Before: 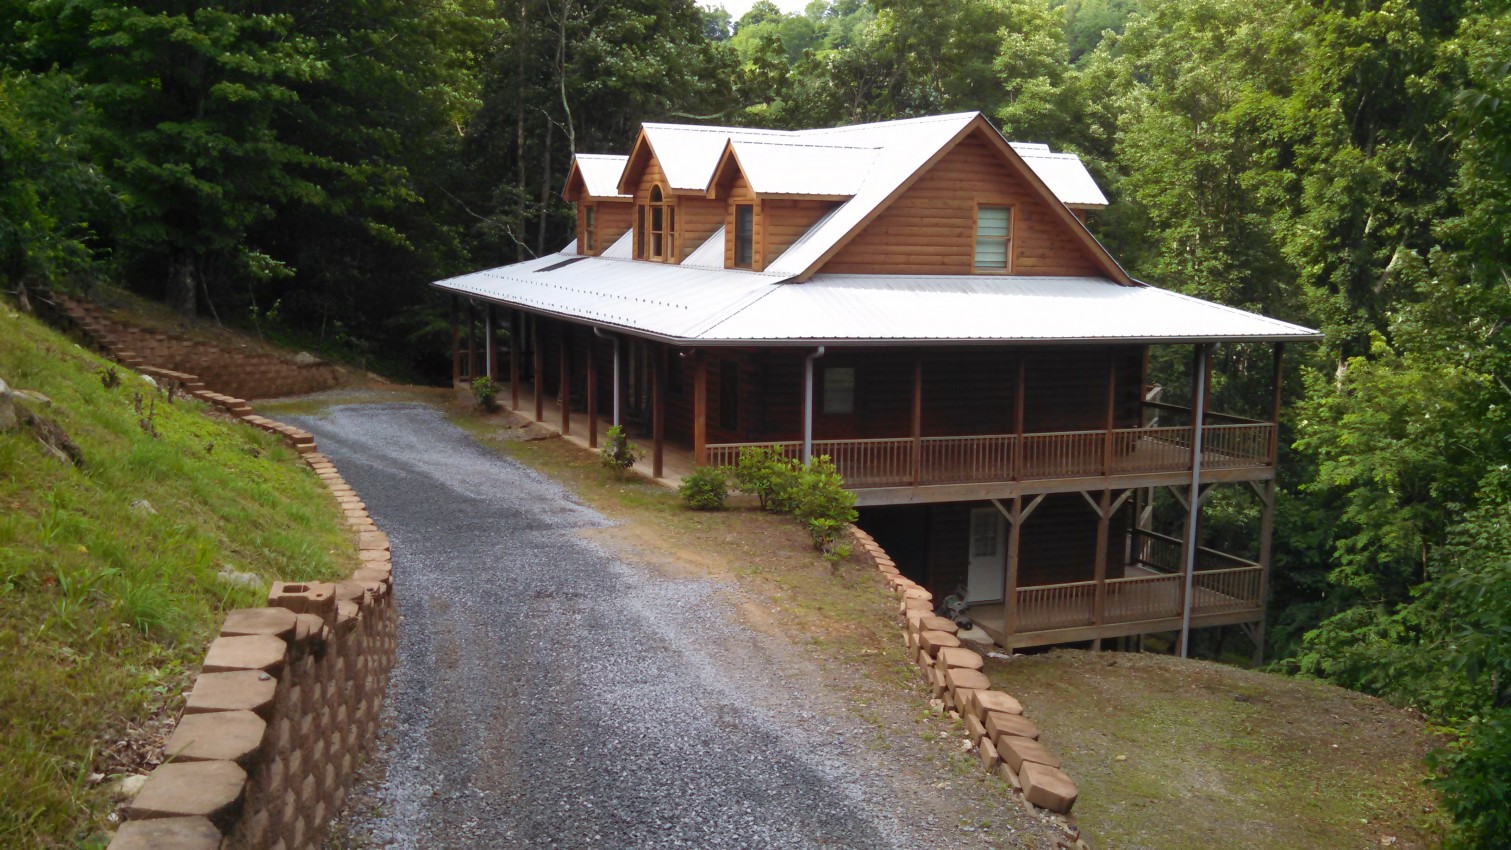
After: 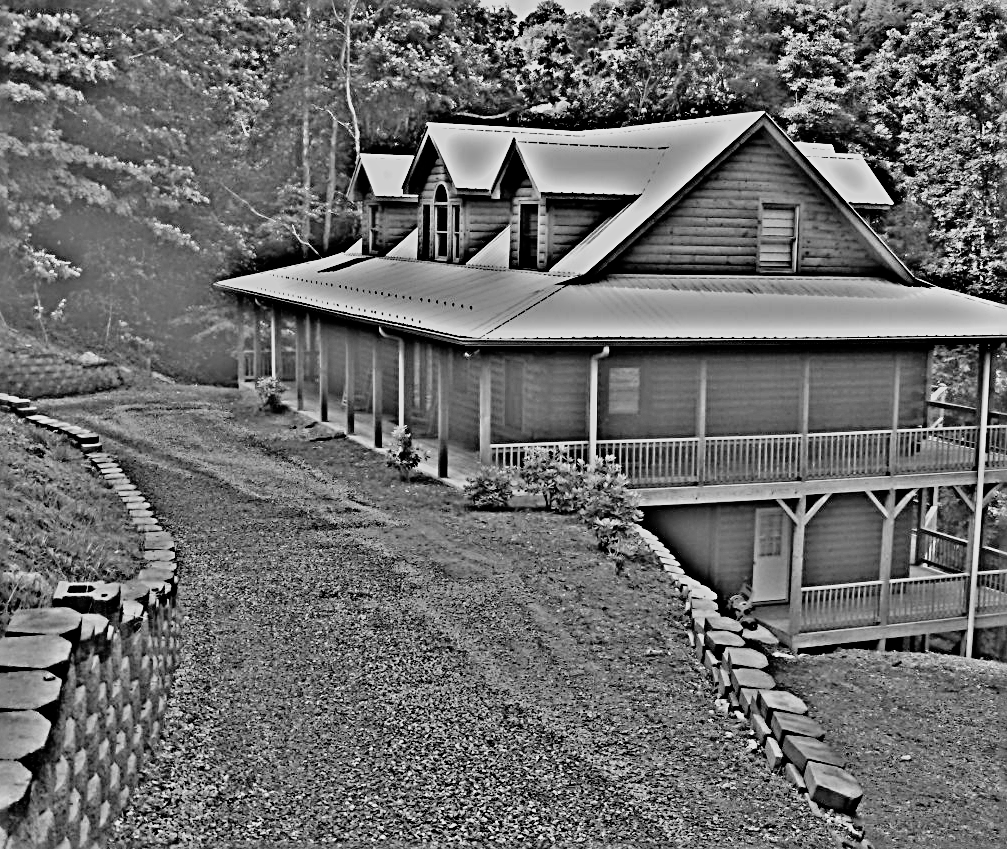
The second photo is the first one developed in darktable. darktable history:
exposure: exposure 0.197 EV, compensate highlight preservation false
filmic rgb: black relative exposure -6.15 EV, white relative exposure 6.96 EV, hardness 2.23, color science v6 (2022)
highpass: on, module defaults
monochrome: on, module defaults
sharpen: radius 3.025, amount 0.757
crop and rotate: left 14.292%, right 19.041%
shadows and highlights: shadows -62.32, white point adjustment -5.22, highlights 61.59
